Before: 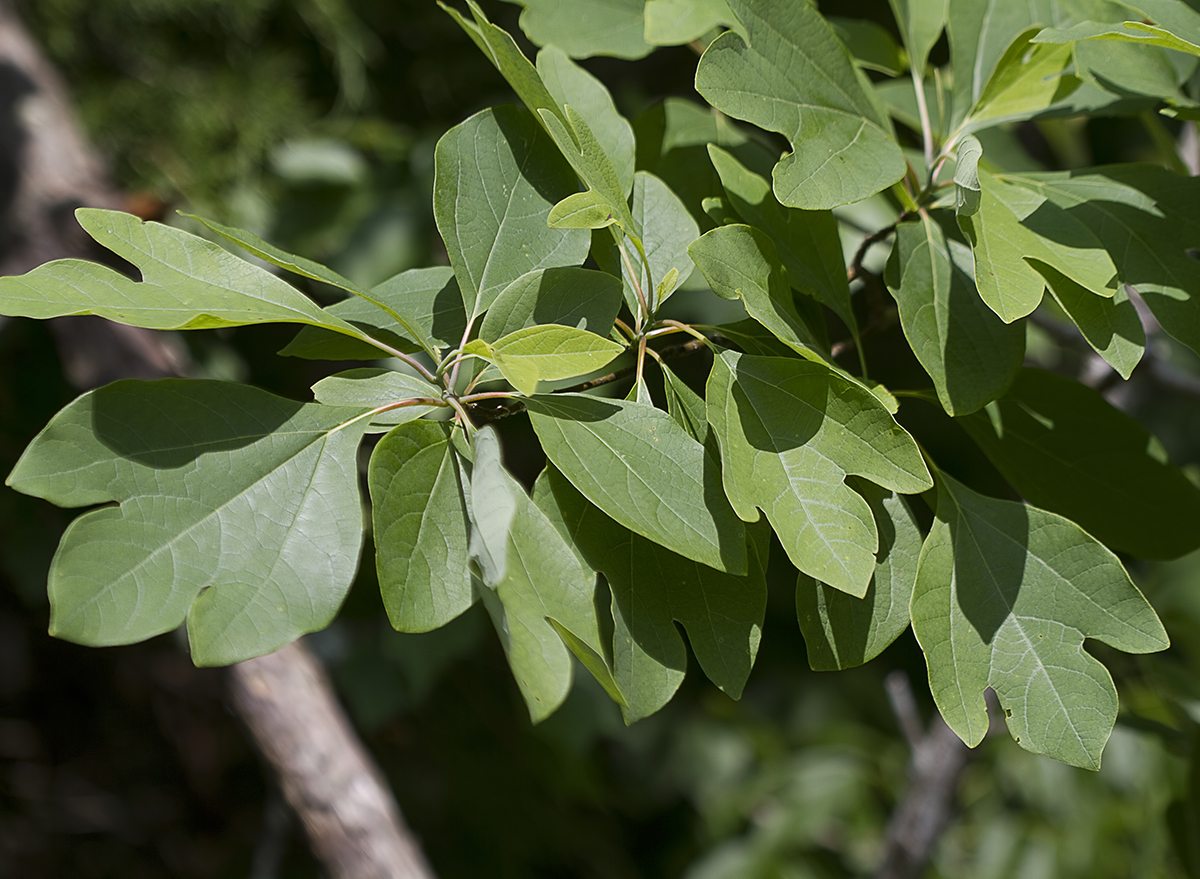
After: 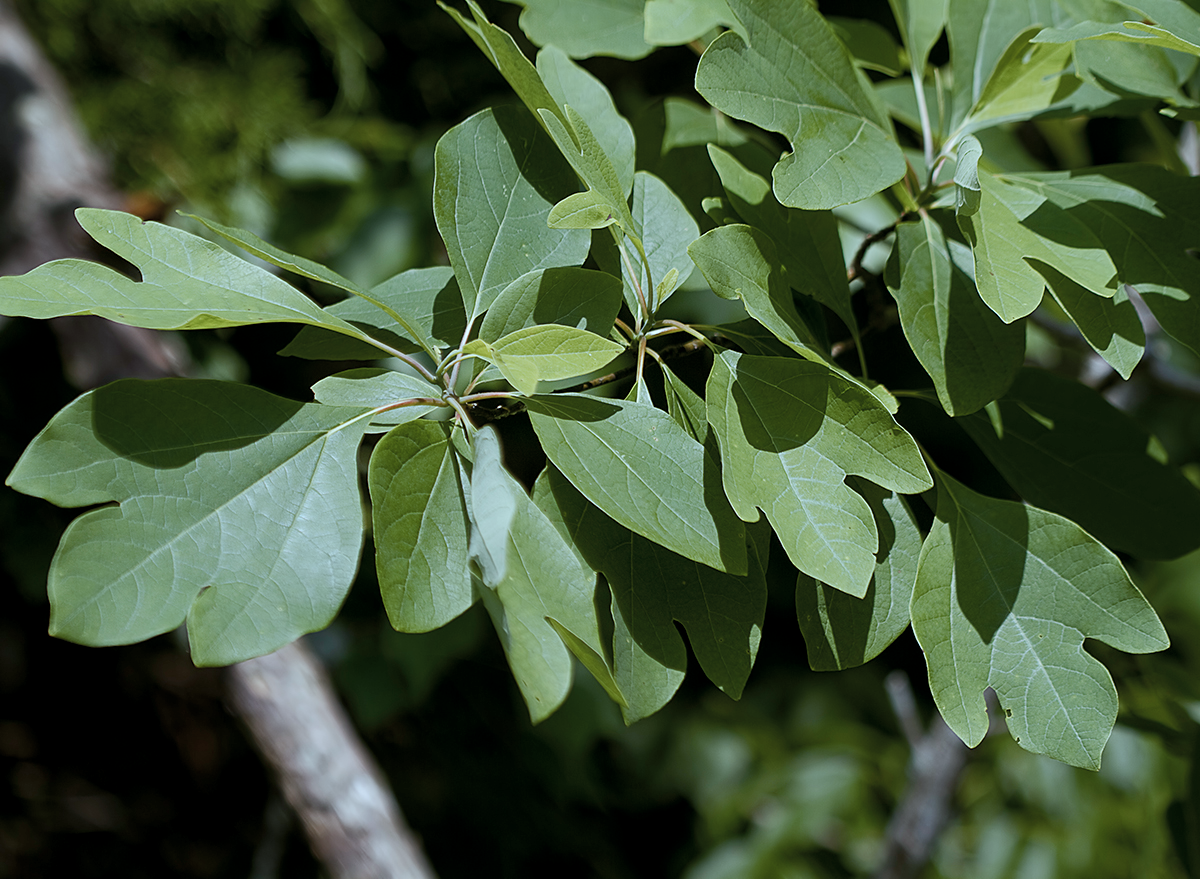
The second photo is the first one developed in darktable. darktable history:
color correction: highlights a* -12.19, highlights b* -17.53, saturation 0.712
color balance rgb: global offset › luminance -0.481%, perceptual saturation grading › global saturation 20%, perceptual saturation grading › highlights -24.73%, perceptual saturation grading › shadows 49.671%, global vibrance 24.459%
